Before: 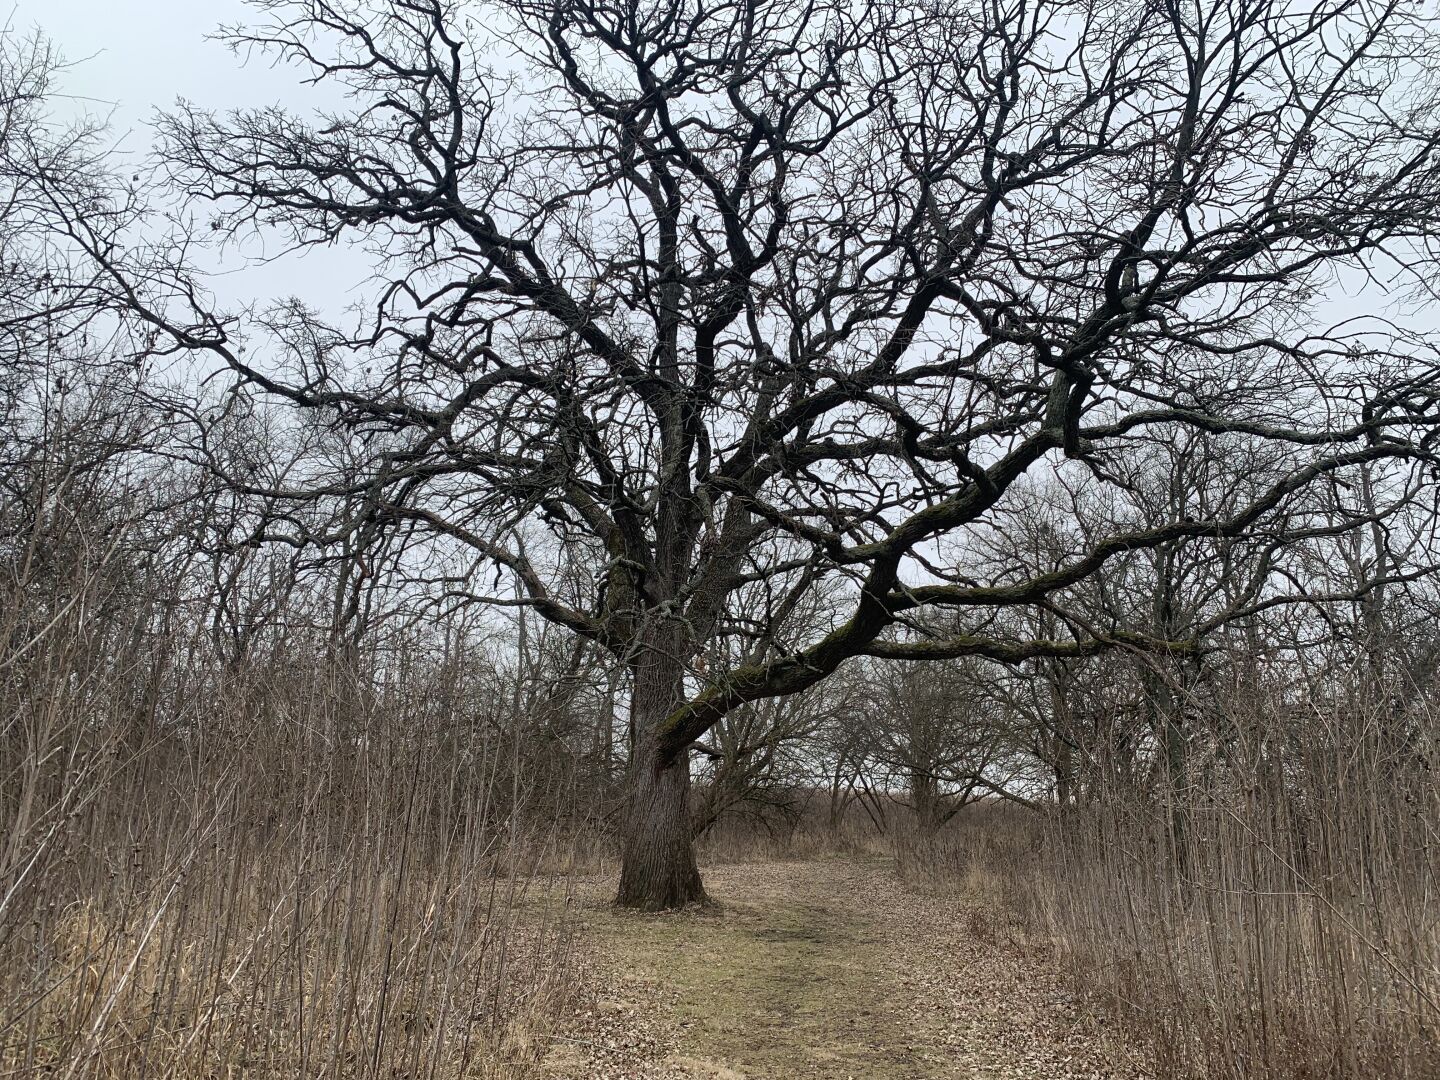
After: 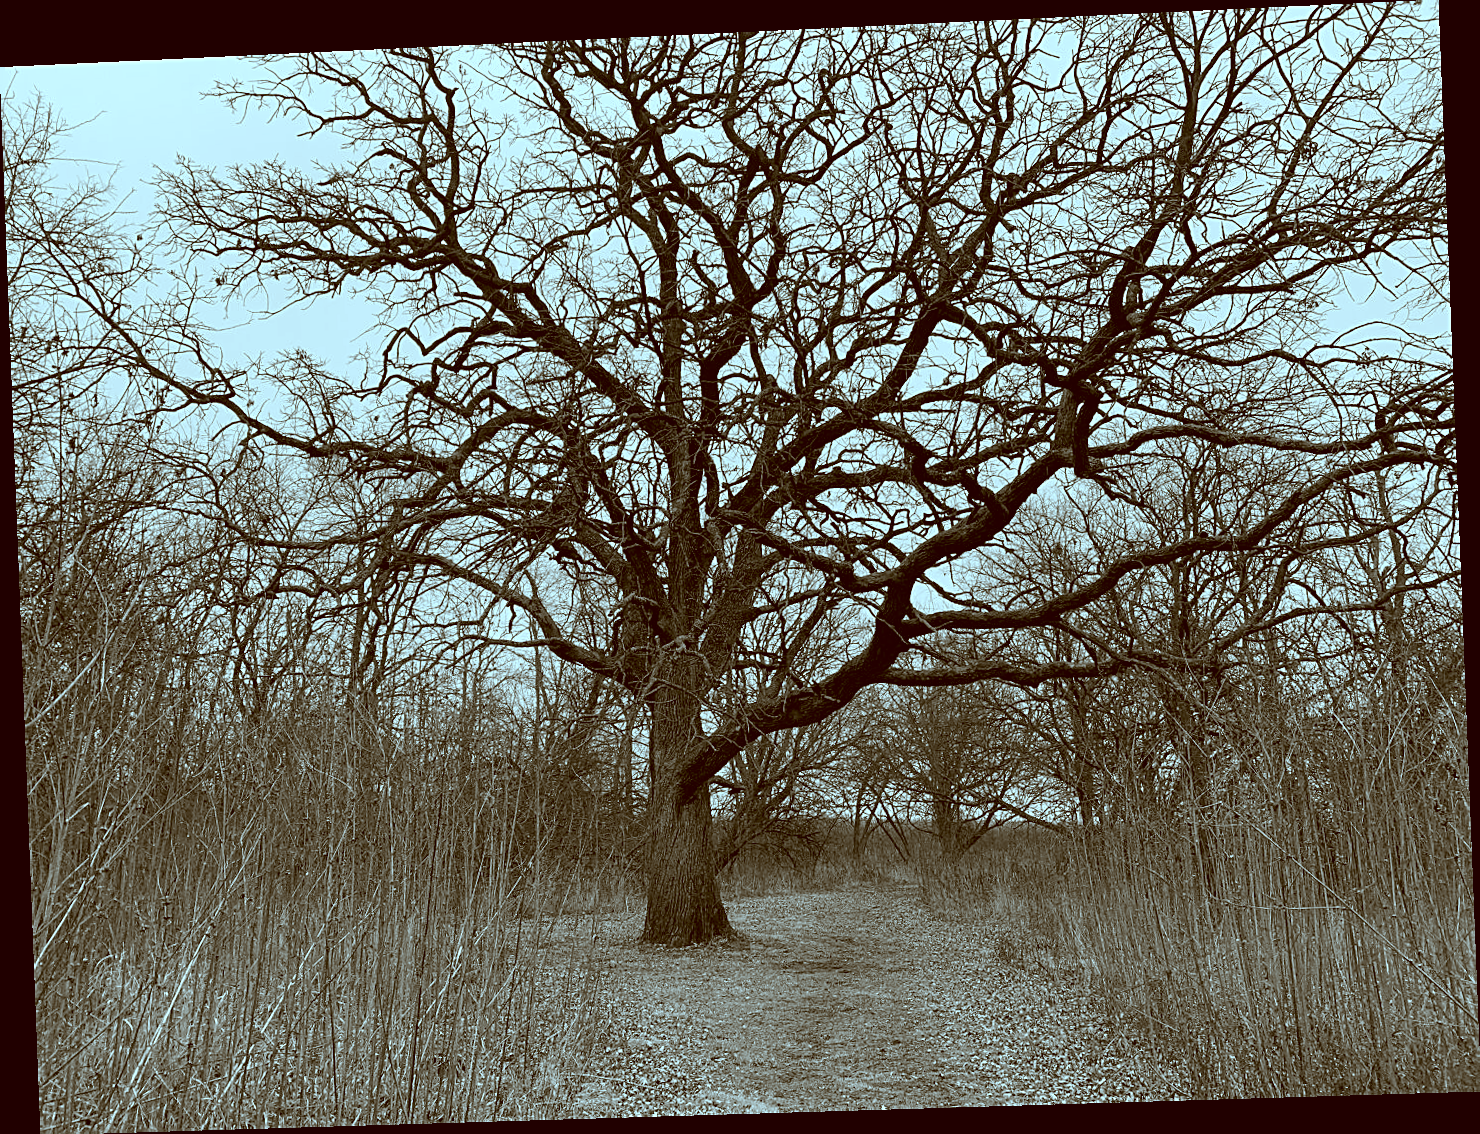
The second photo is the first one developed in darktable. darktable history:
rotate and perspective: rotation -2.22°, lens shift (horizontal) -0.022, automatic cropping off
sharpen: on, module defaults
color correction: highlights a* -14.62, highlights b* -16.22, shadows a* 10.12, shadows b* 29.4
contrast brightness saturation: saturation -1
